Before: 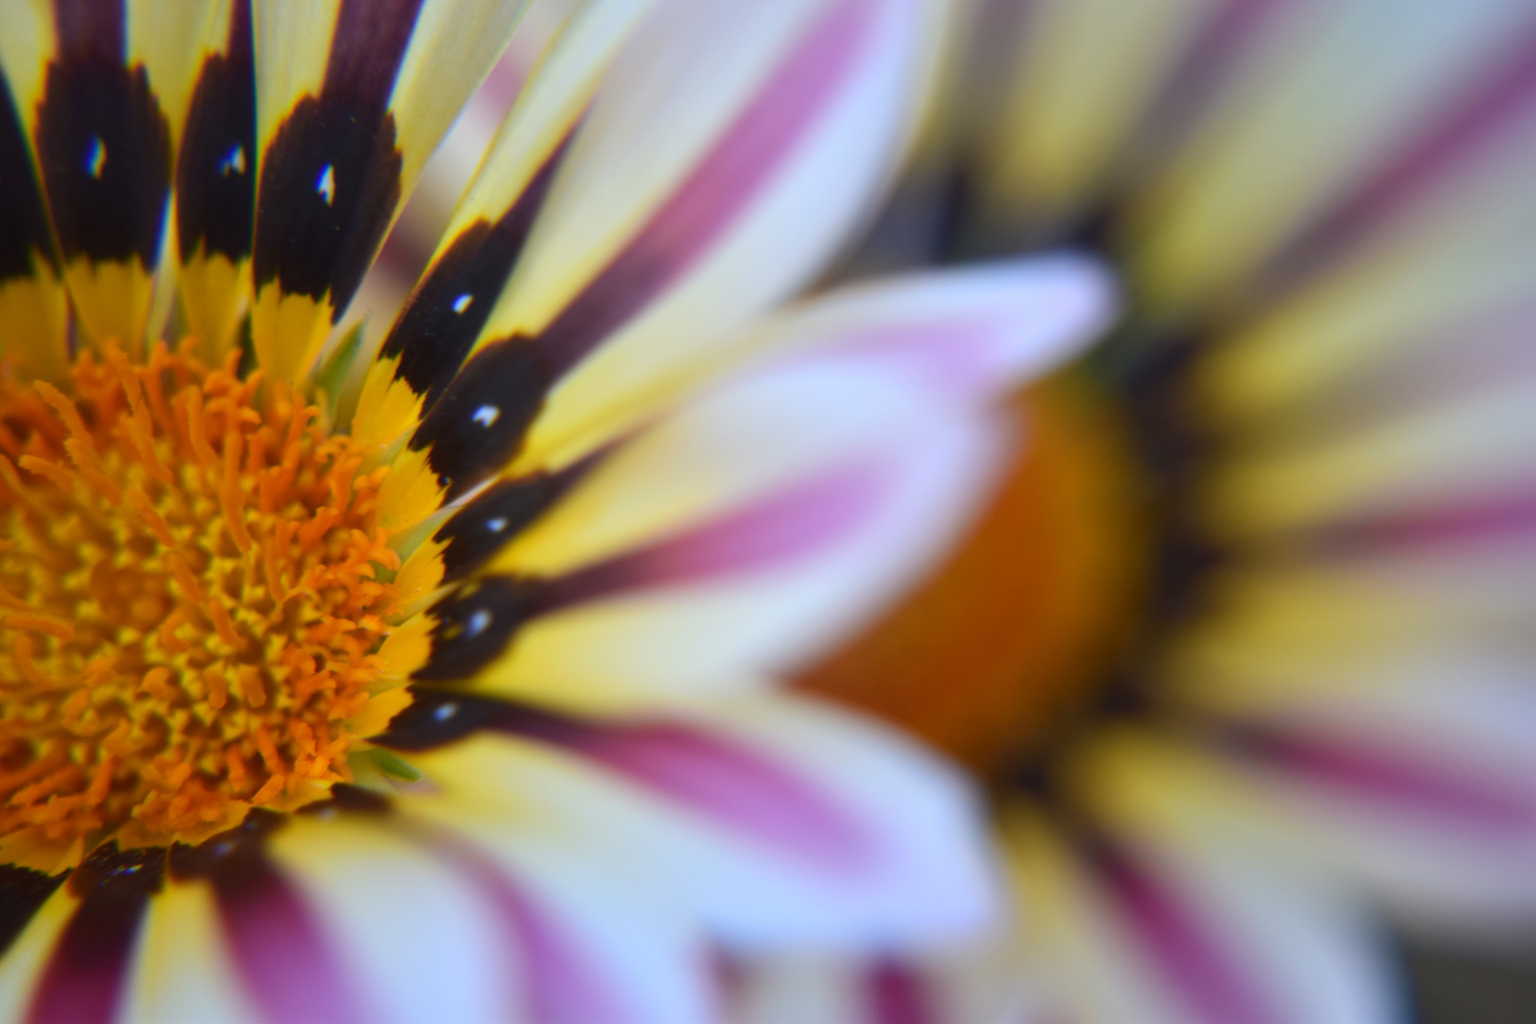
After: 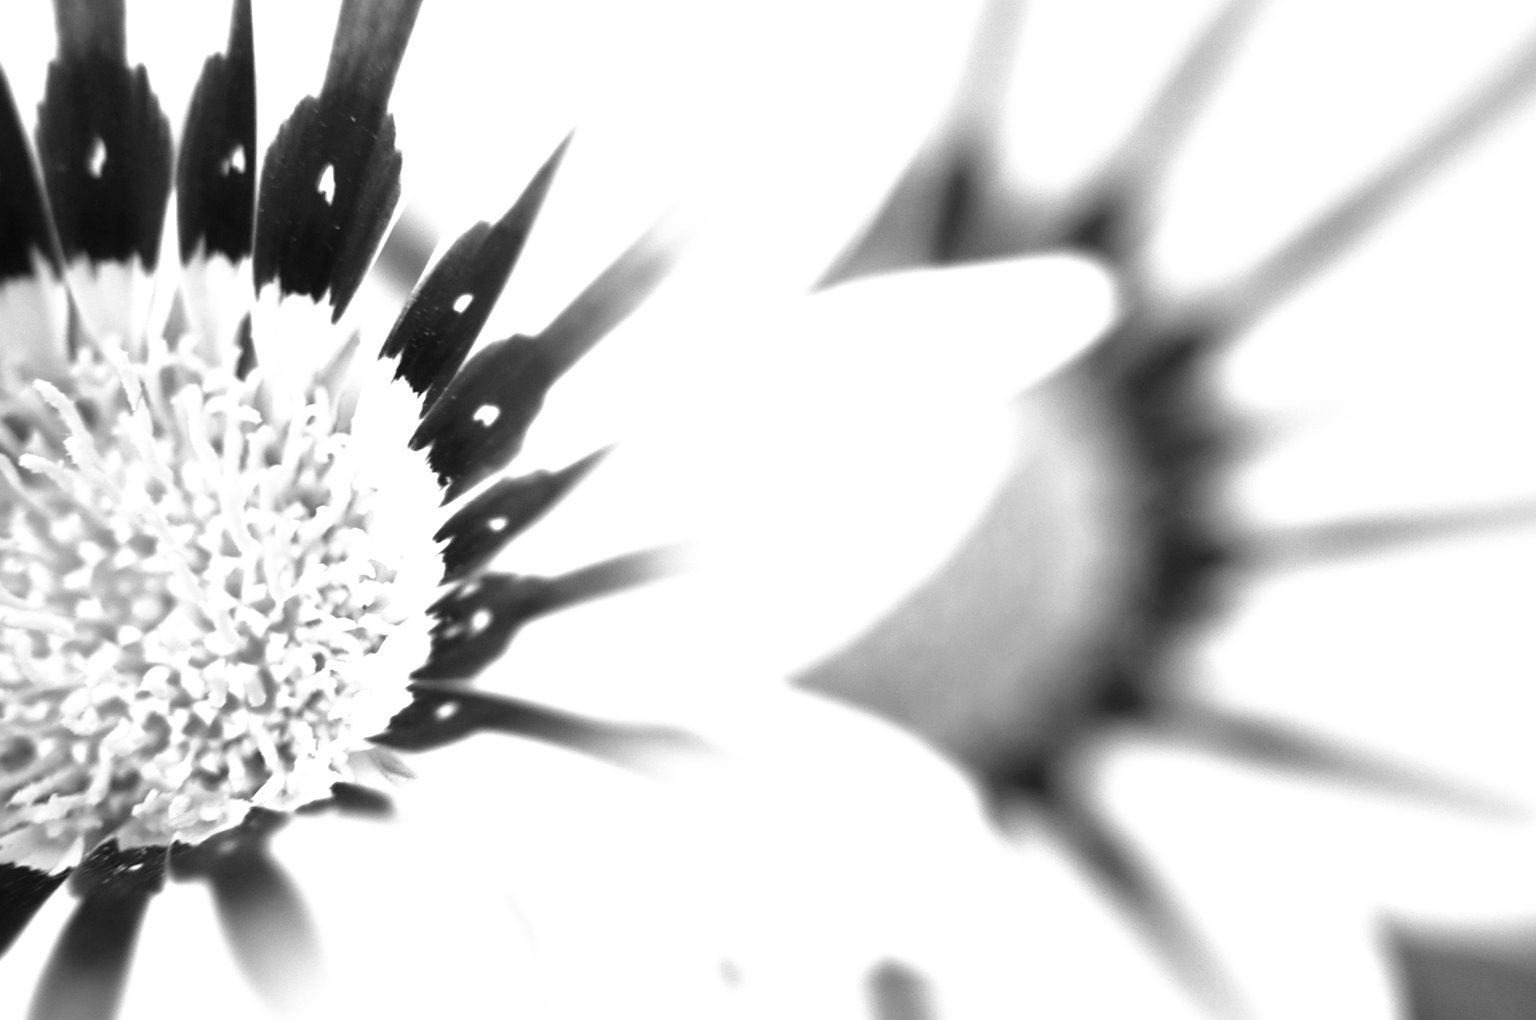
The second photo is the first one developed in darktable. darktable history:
sharpen: on, module defaults
filmic rgb: black relative exposure -8.23 EV, white relative exposure 2.2 EV, target white luminance 99.877%, hardness 7.16, latitude 75.73%, contrast 1.317, highlights saturation mix -1.5%, shadows ↔ highlights balance 30.2%
crop: top 0.102%, bottom 0.206%
color calibration: output gray [0.714, 0.278, 0, 0], illuminant custom, x 0.371, y 0.382, temperature 4282.69 K
exposure: black level correction 0, exposure 1.441 EV, compensate highlight preservation false
tone equalizer: -8 EV -0.401 EV, -7 EV -0.415 EV, -6 EV -0.343 EV, -5 EV -0.227 EV, -3 EV 0.189 EV, -2 EV 0.338 EV, -1 EV 0.372 EV, +0 EV 0.44 EV, smoothing diameter 24.87%, edges refinement/feathering 6.47, preserve details guided filter
